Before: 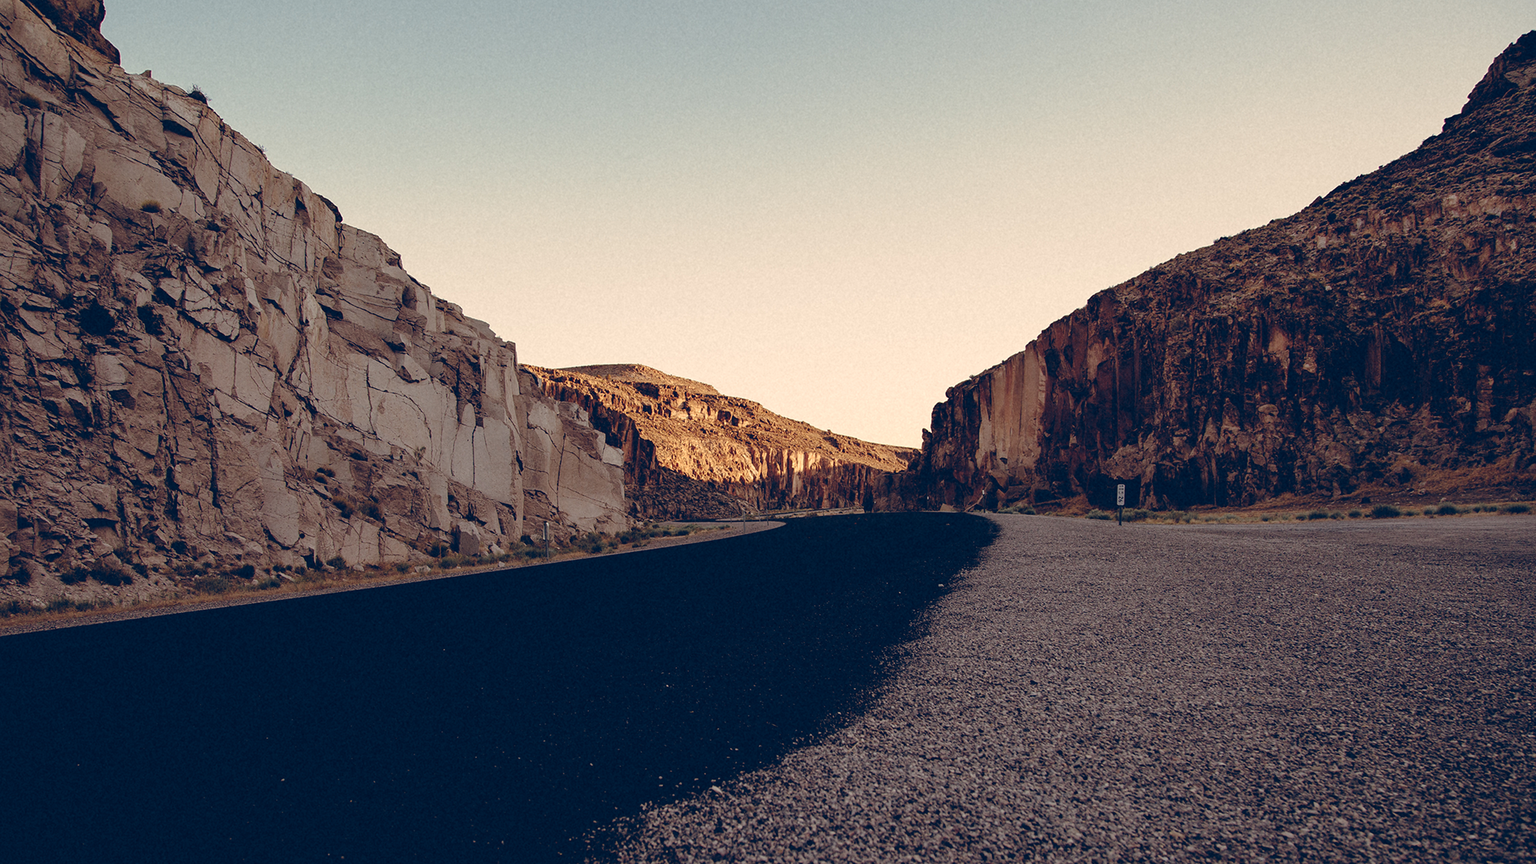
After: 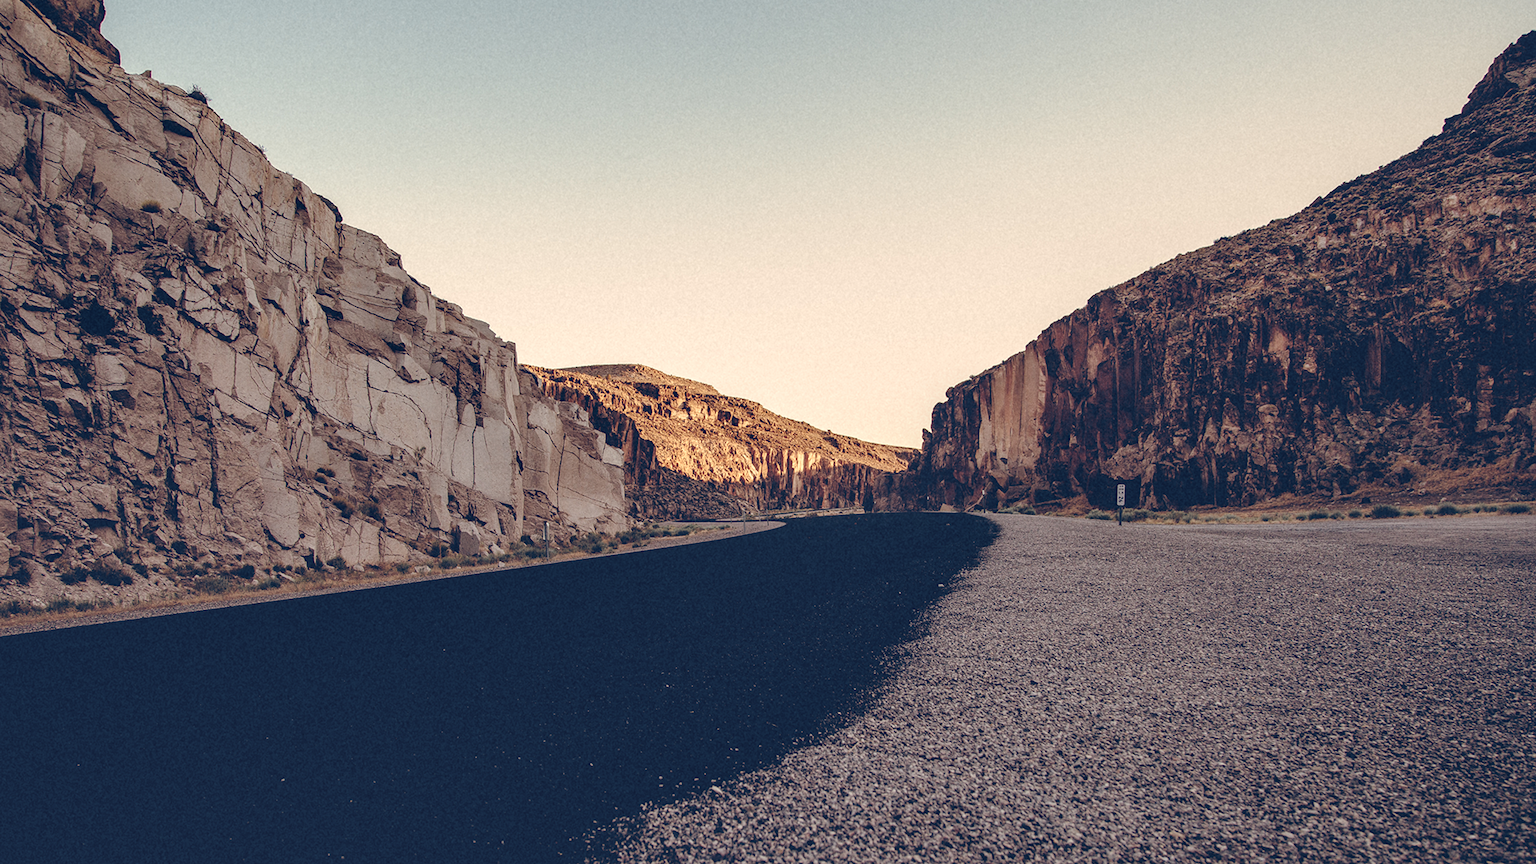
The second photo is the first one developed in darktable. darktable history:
local contrast: highlights 43%, shadows 64%, detail 136%, midtone range 0.516
contrast brightness saturation: contrast -0.133, brightness 0.042, saturation -0.128
exposure: exposure 0.296 EV, compensate highlight preservation false
